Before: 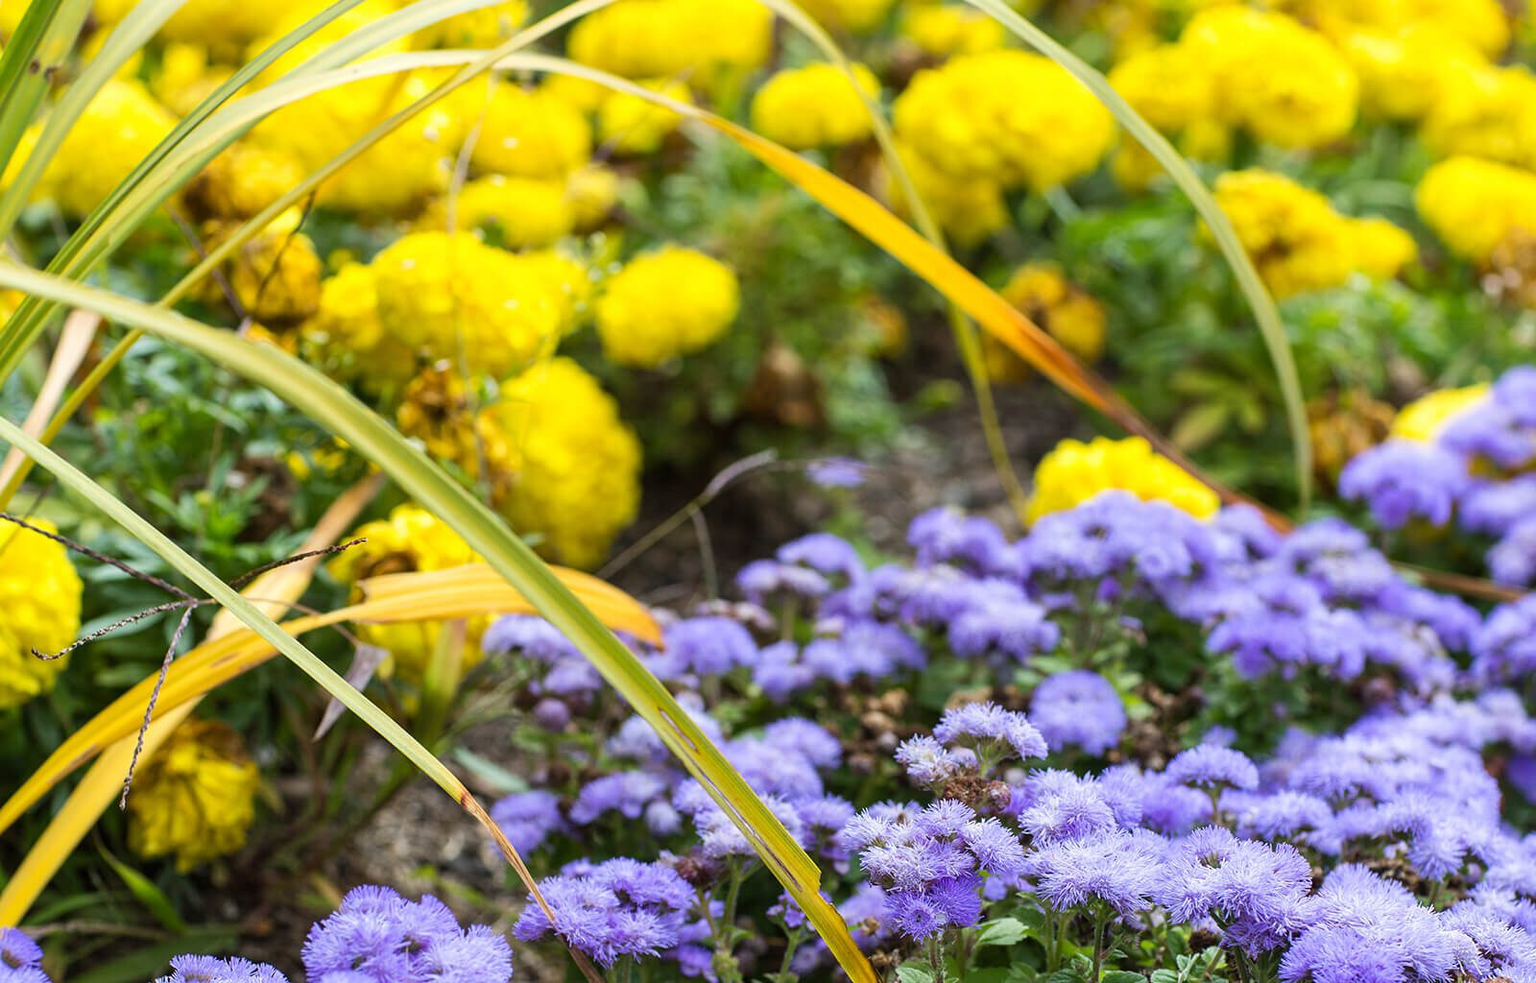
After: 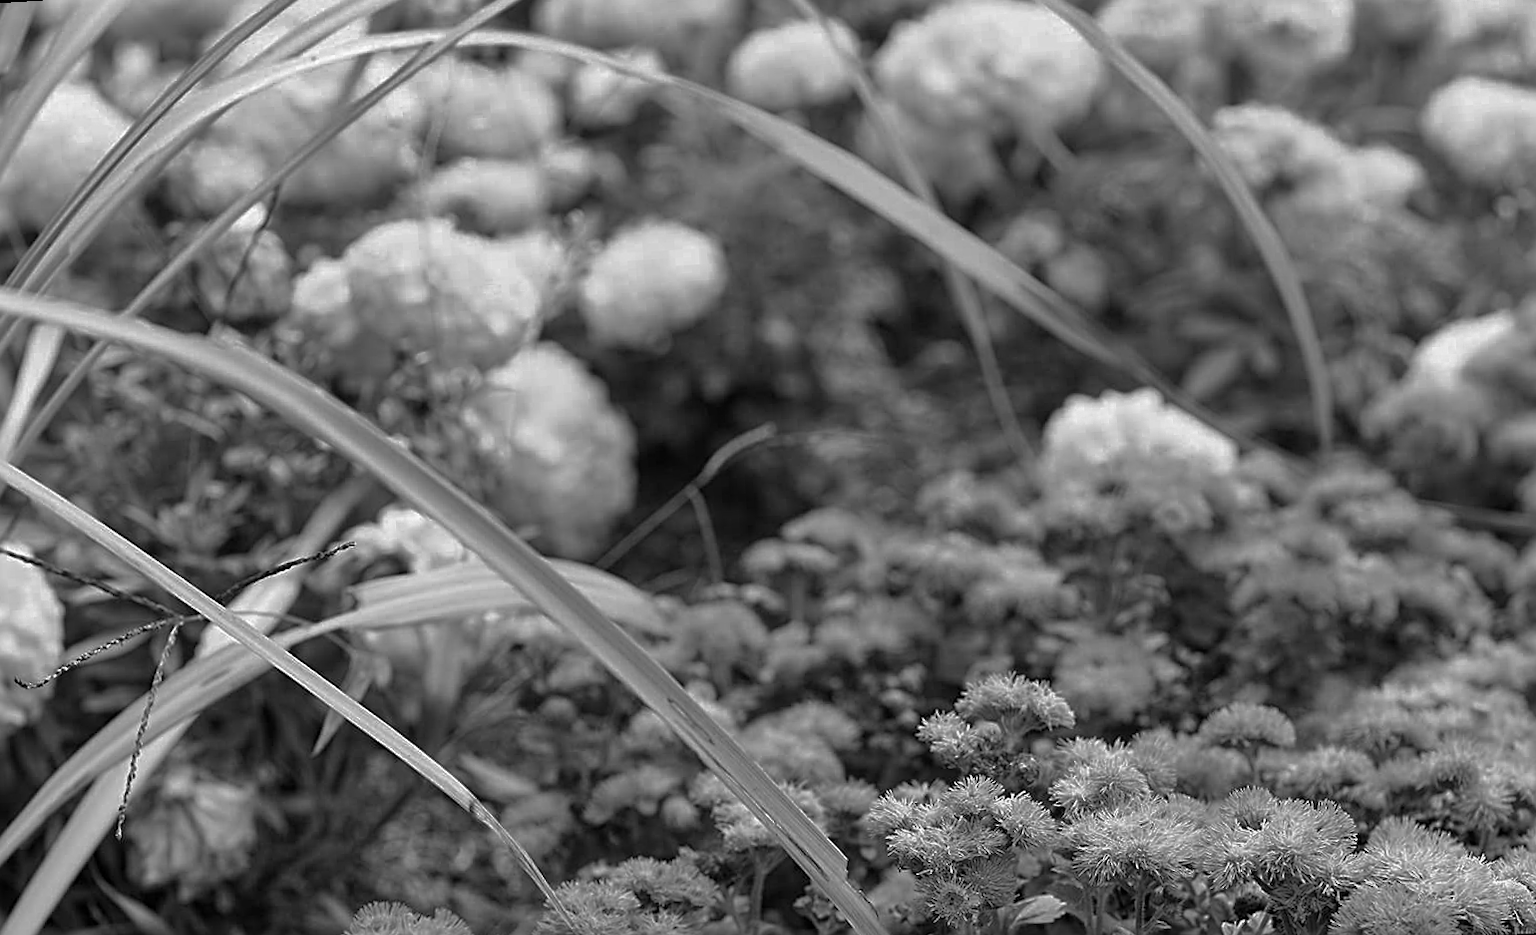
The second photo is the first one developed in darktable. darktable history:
rotate and perspective: rotation -3.52°, crop left 0.036, crop right 0.964, crop top 0.081, crop bottom 0.919
sharpen: radius 2.767
base curve: curves: ch0 [(0, 0) (0.841, 0.609) (1, 1)]
shadows and highlights: radius 108.52, shadows 40.68, highlights -72.88, low approximation 0.01, soften with gaussian
vignetting: fall-off start 116.67%, fall-off radius 59.26%, brightness -0.31, saturation -0.056
monochrome: a 32, b 64, size 2.3
